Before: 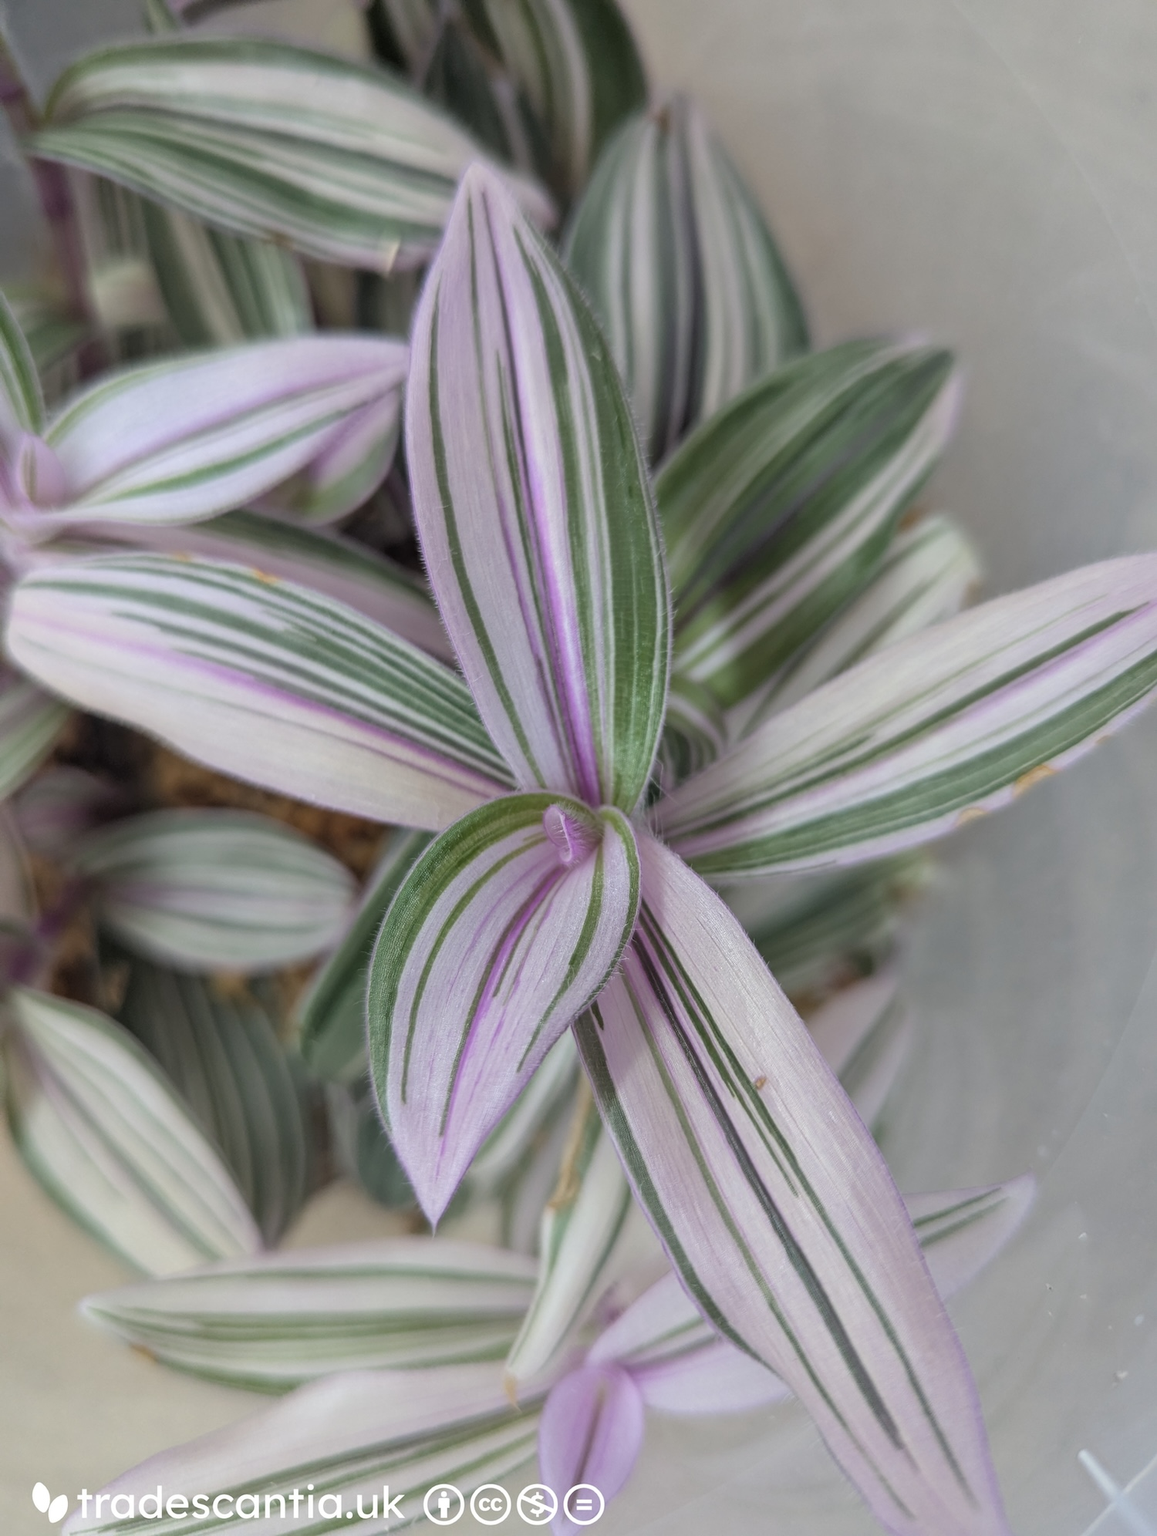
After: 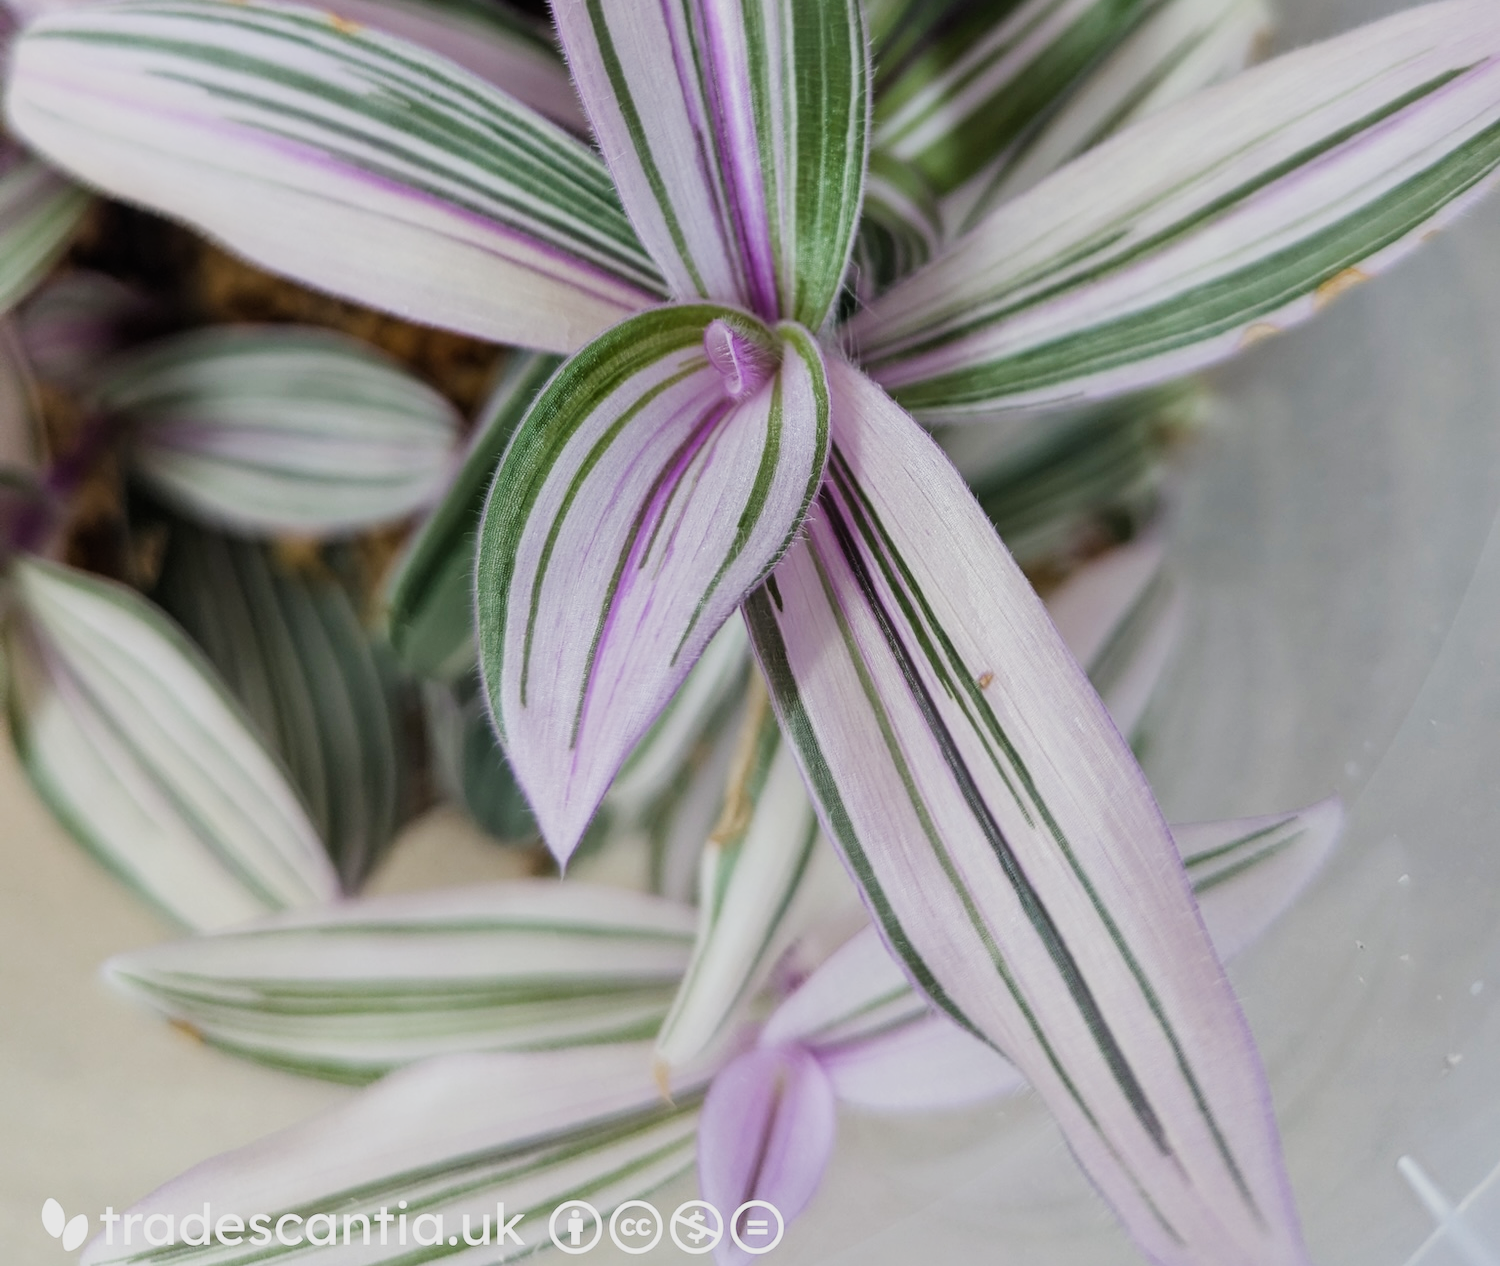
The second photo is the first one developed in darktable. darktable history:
crop and rotate: top 36.435%
sigmoid: contrast 1.7
